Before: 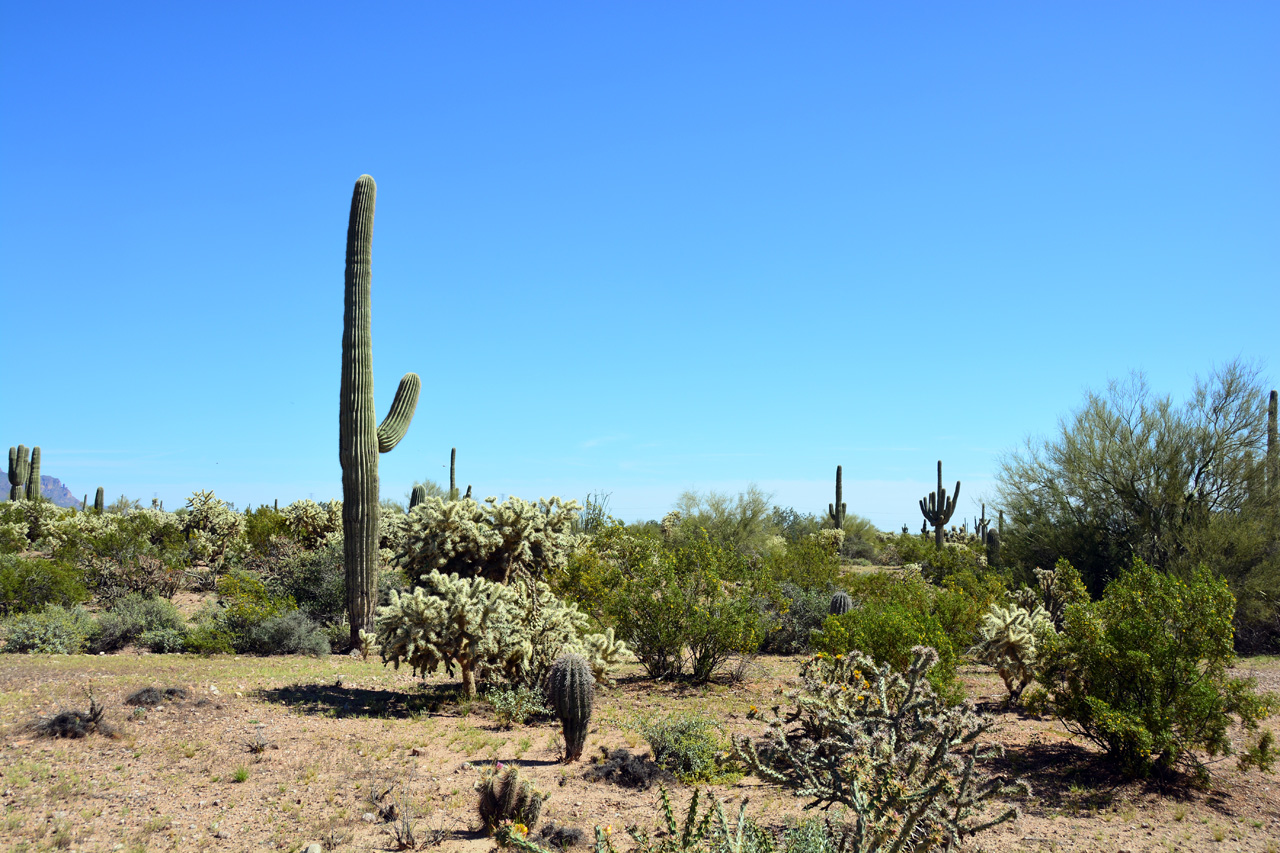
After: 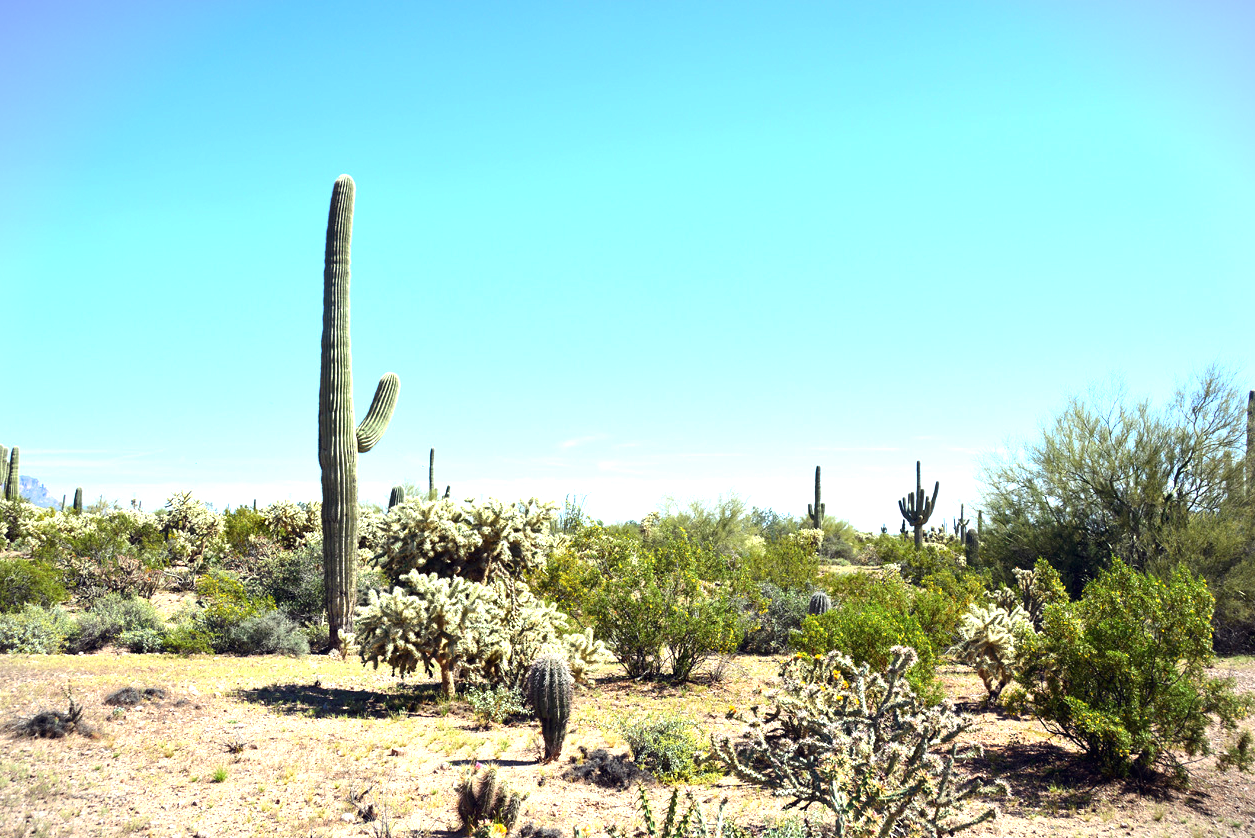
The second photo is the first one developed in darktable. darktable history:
vignetting: fall-off start 97.12%, width/height ratio 1.182
exposure: black level correction 0, exposure 1.2 EV, compensate highlight preservation false
crop: left 1.672%, right 0.278%, bottom 1.726%
